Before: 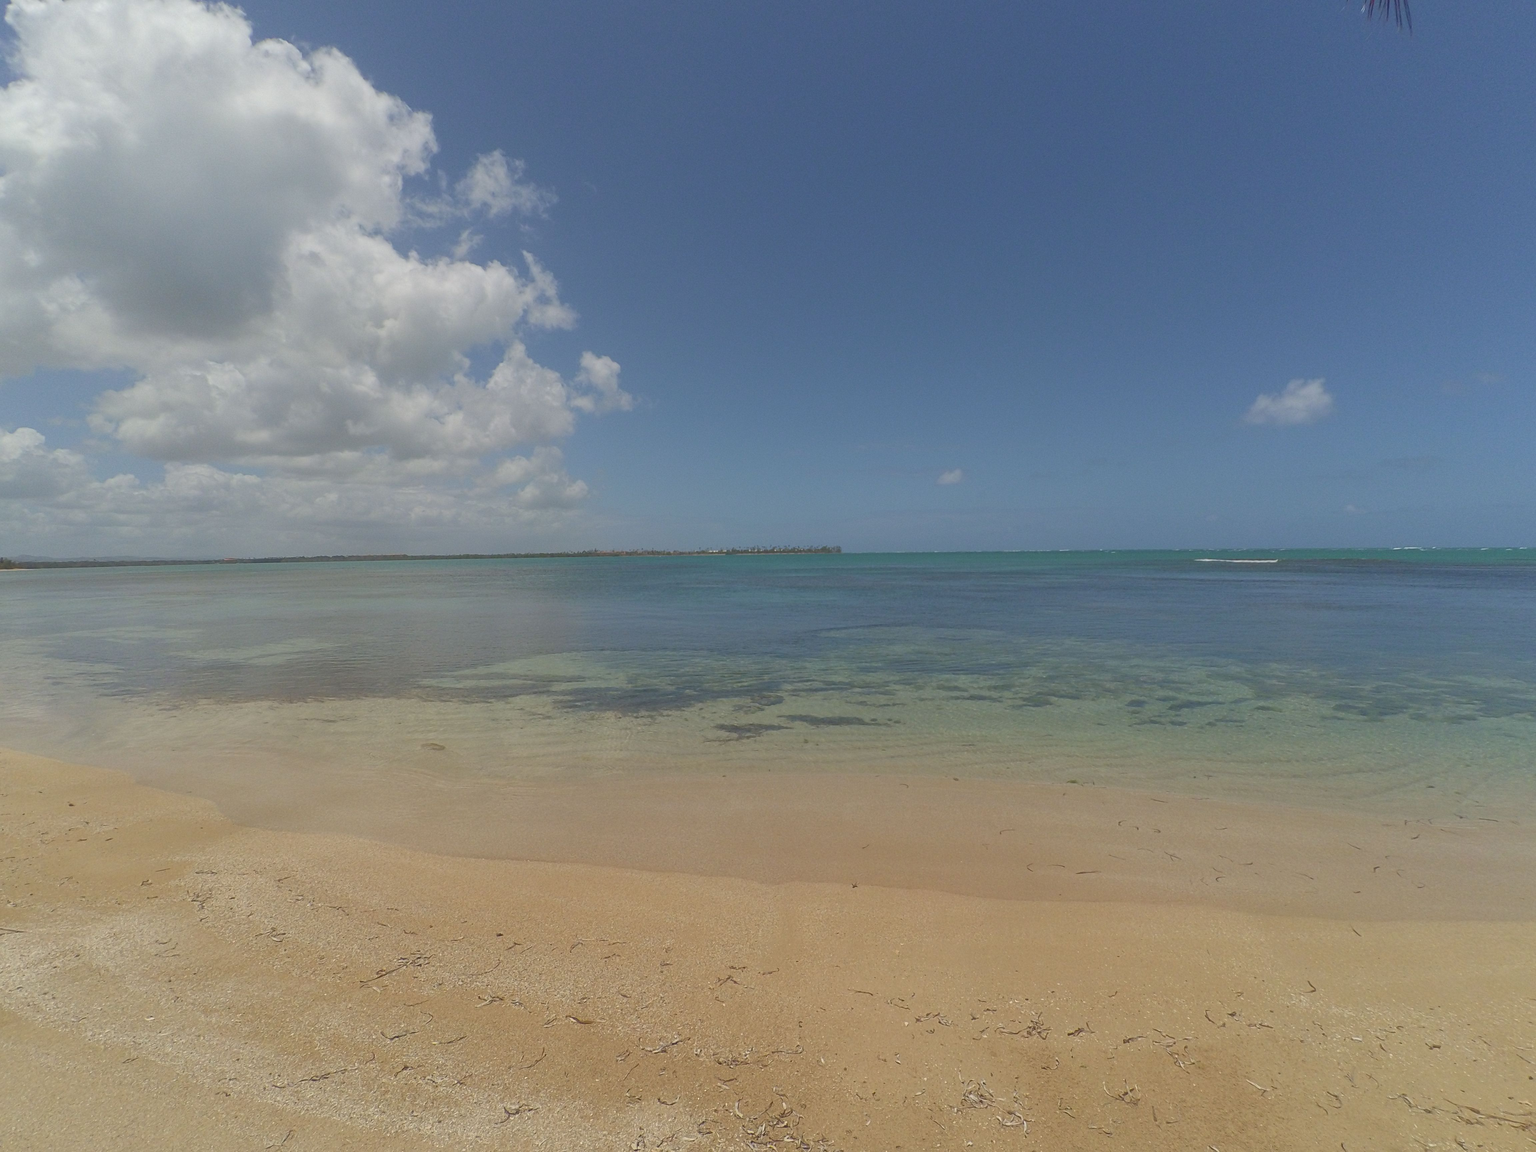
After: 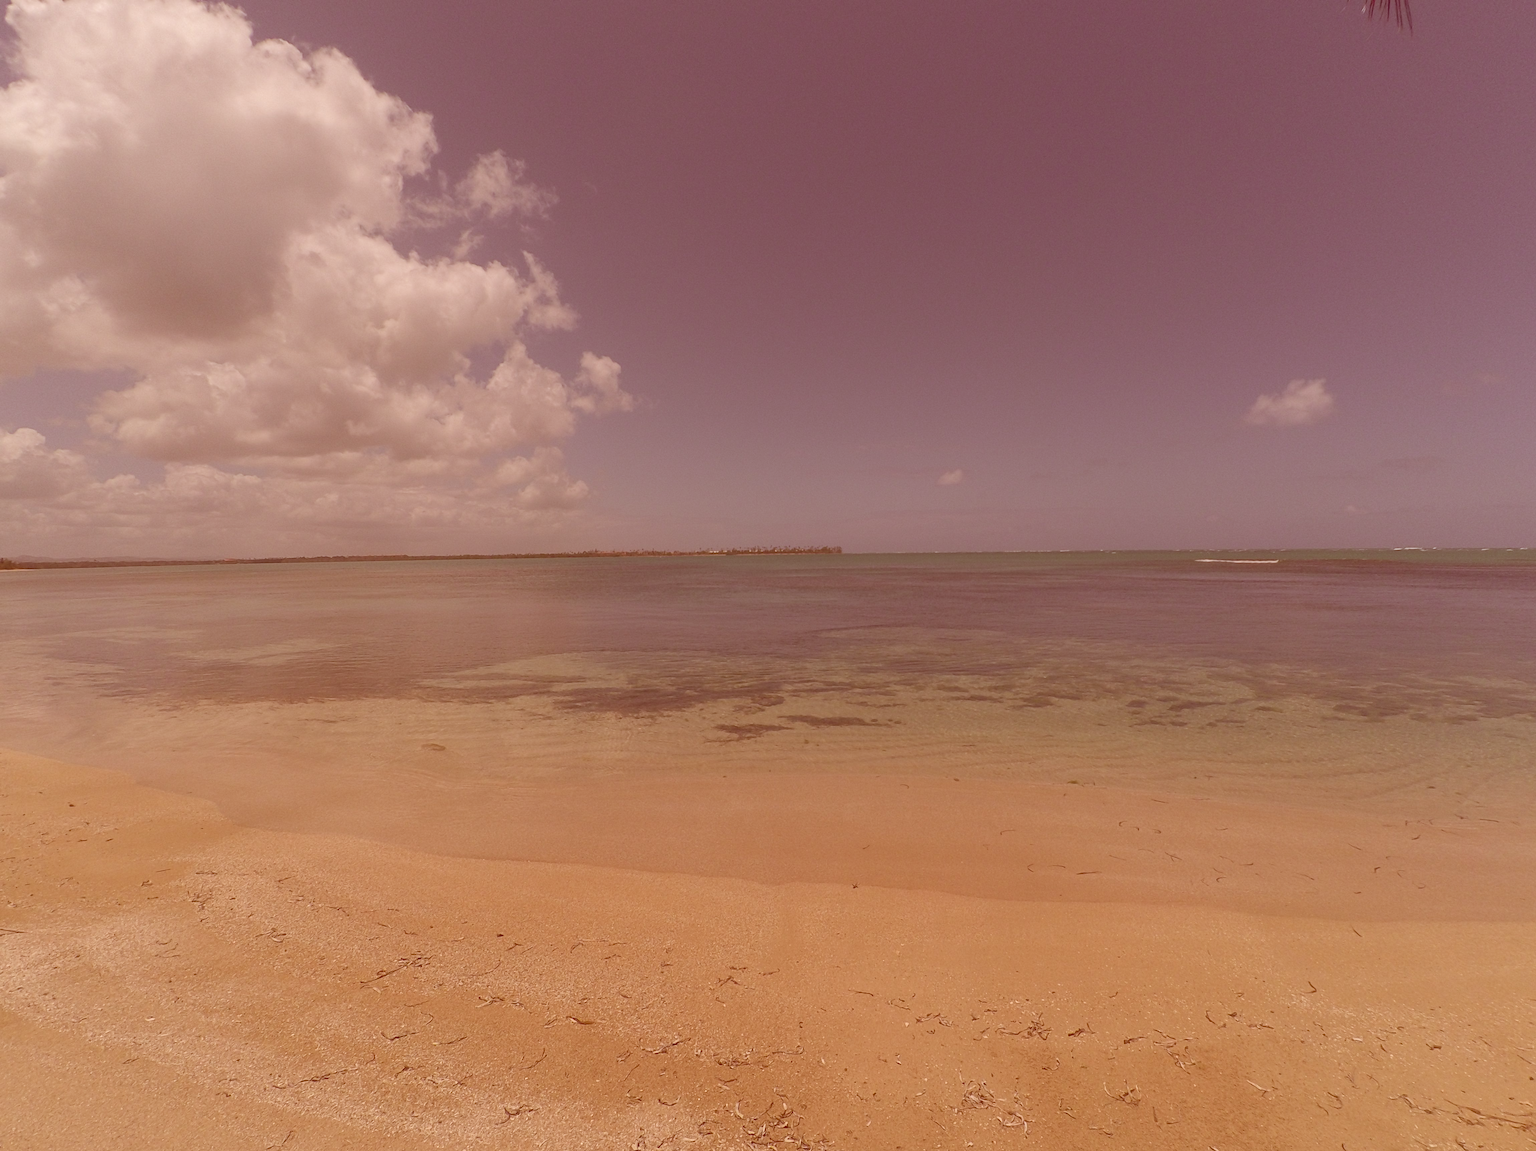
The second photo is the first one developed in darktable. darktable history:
color correction: highlights a* 9.03, highlights b* 8.71, shadows a* 40, shadows b* 40, saturation 0.8
